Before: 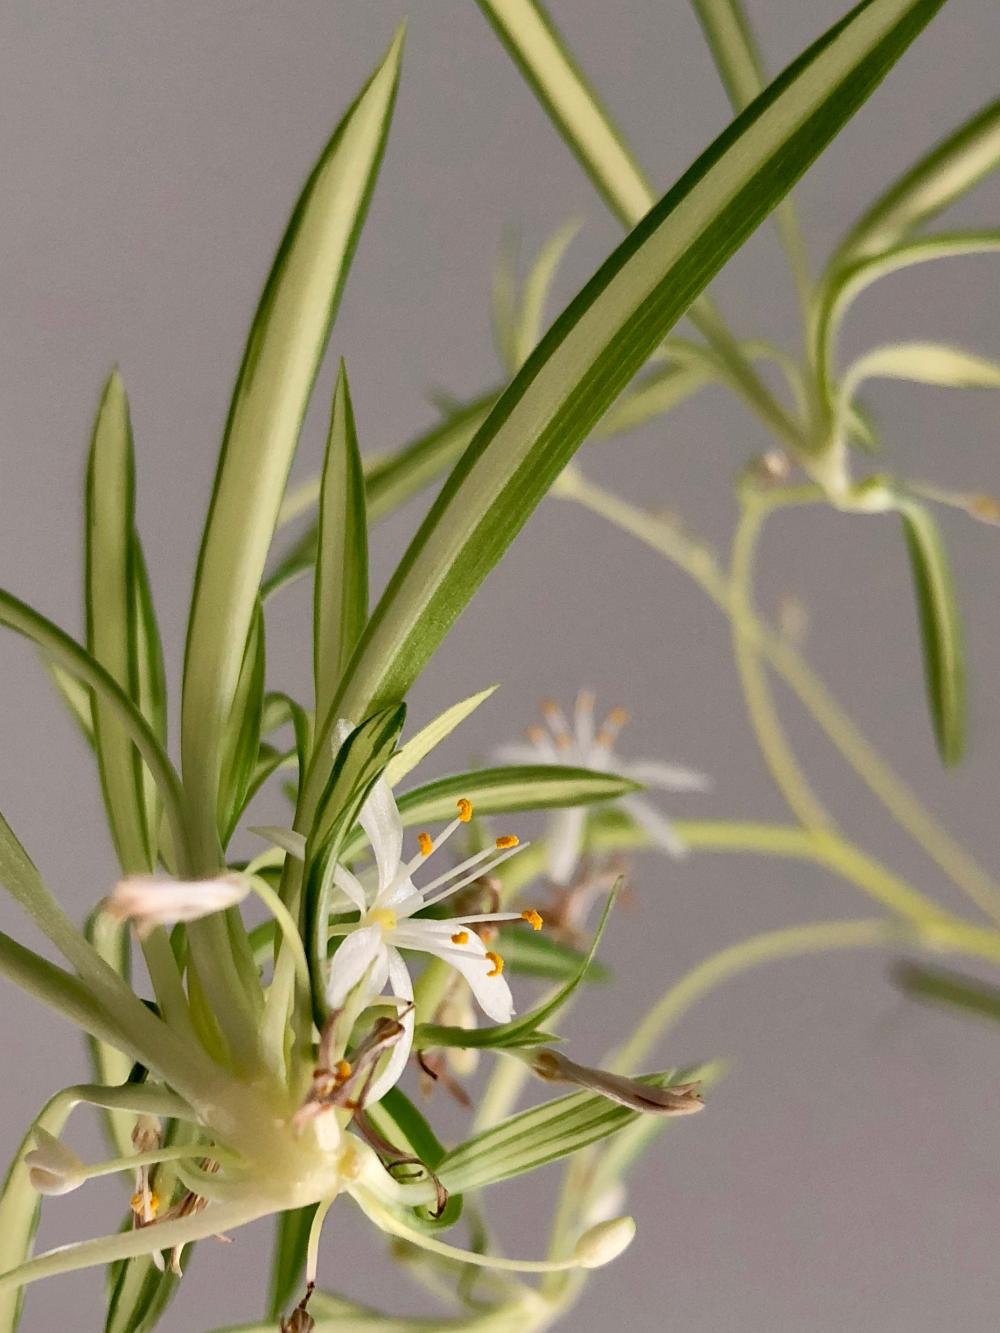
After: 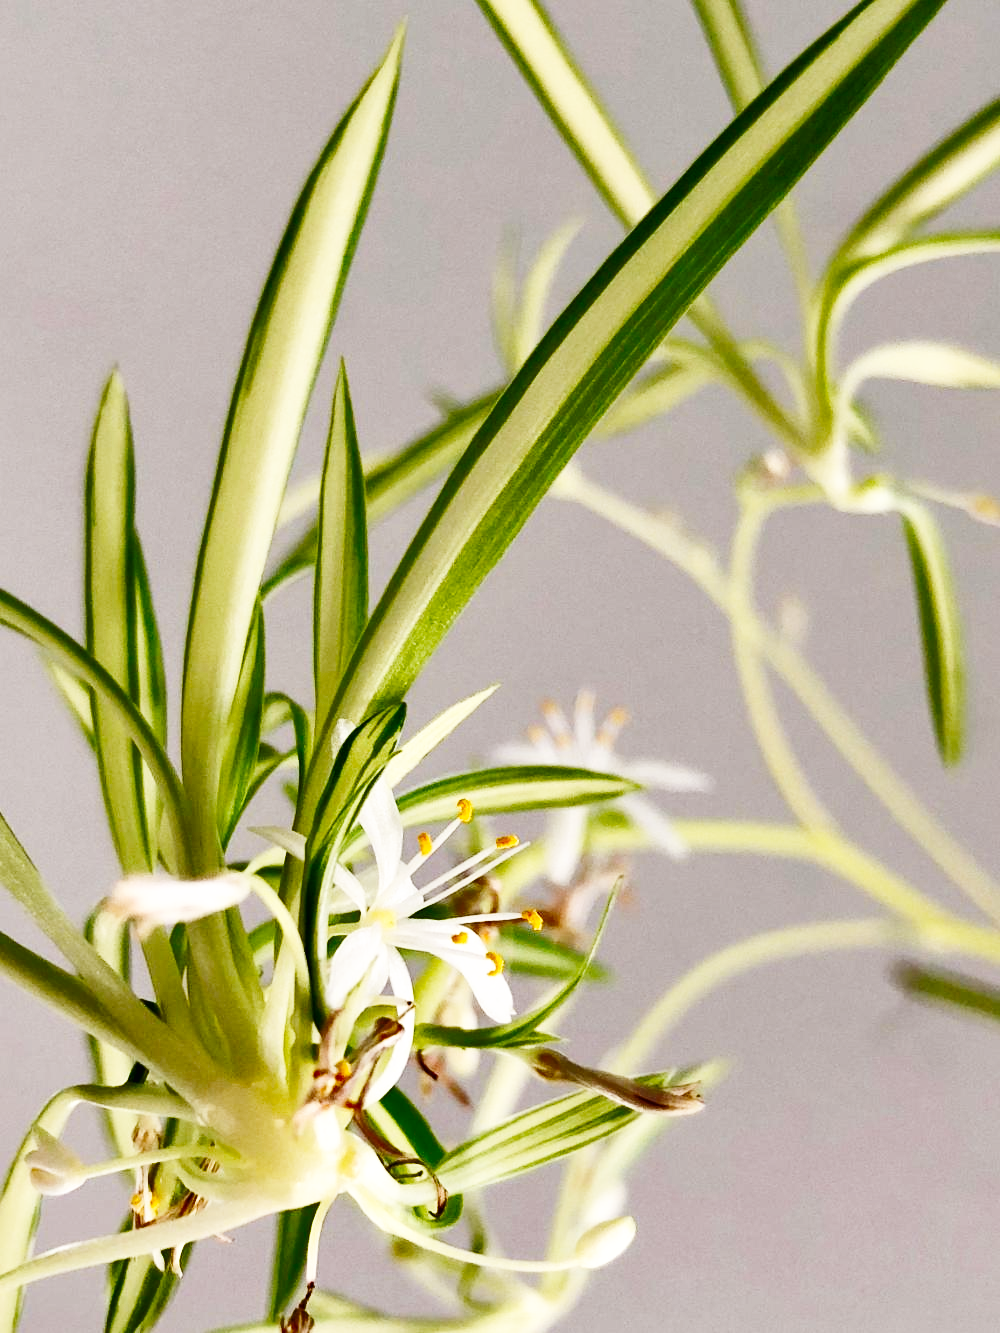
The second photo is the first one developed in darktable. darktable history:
shadows and highlights: radius 337.17, shadows 29.01, soften with gaussian
base curve: curves: ch0 [(0, 0.003) (0.001, 0.002) (0.006, 0.004) (0.02, 0.022) (0.048, 0.086) (0.094, 0.234) (0.162, 0.431) (0.258, 0.629) (0.385, 0.8) (0.548, 0.918) (0.751, 0.988) (1, 1)], preserve colors none
